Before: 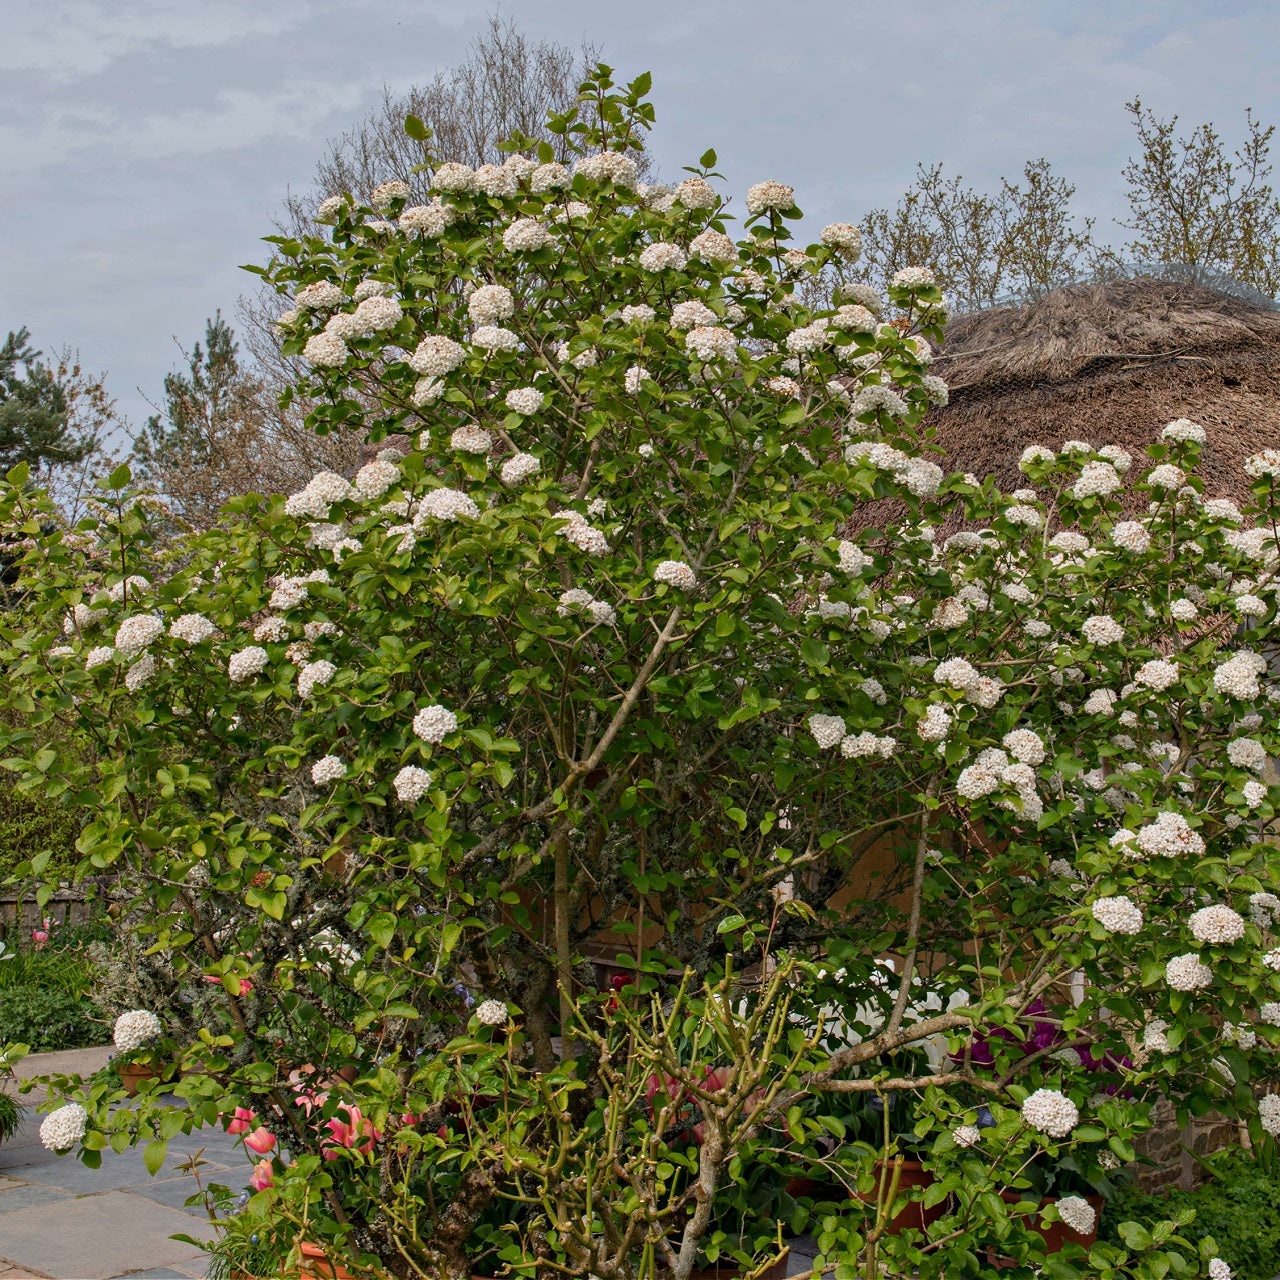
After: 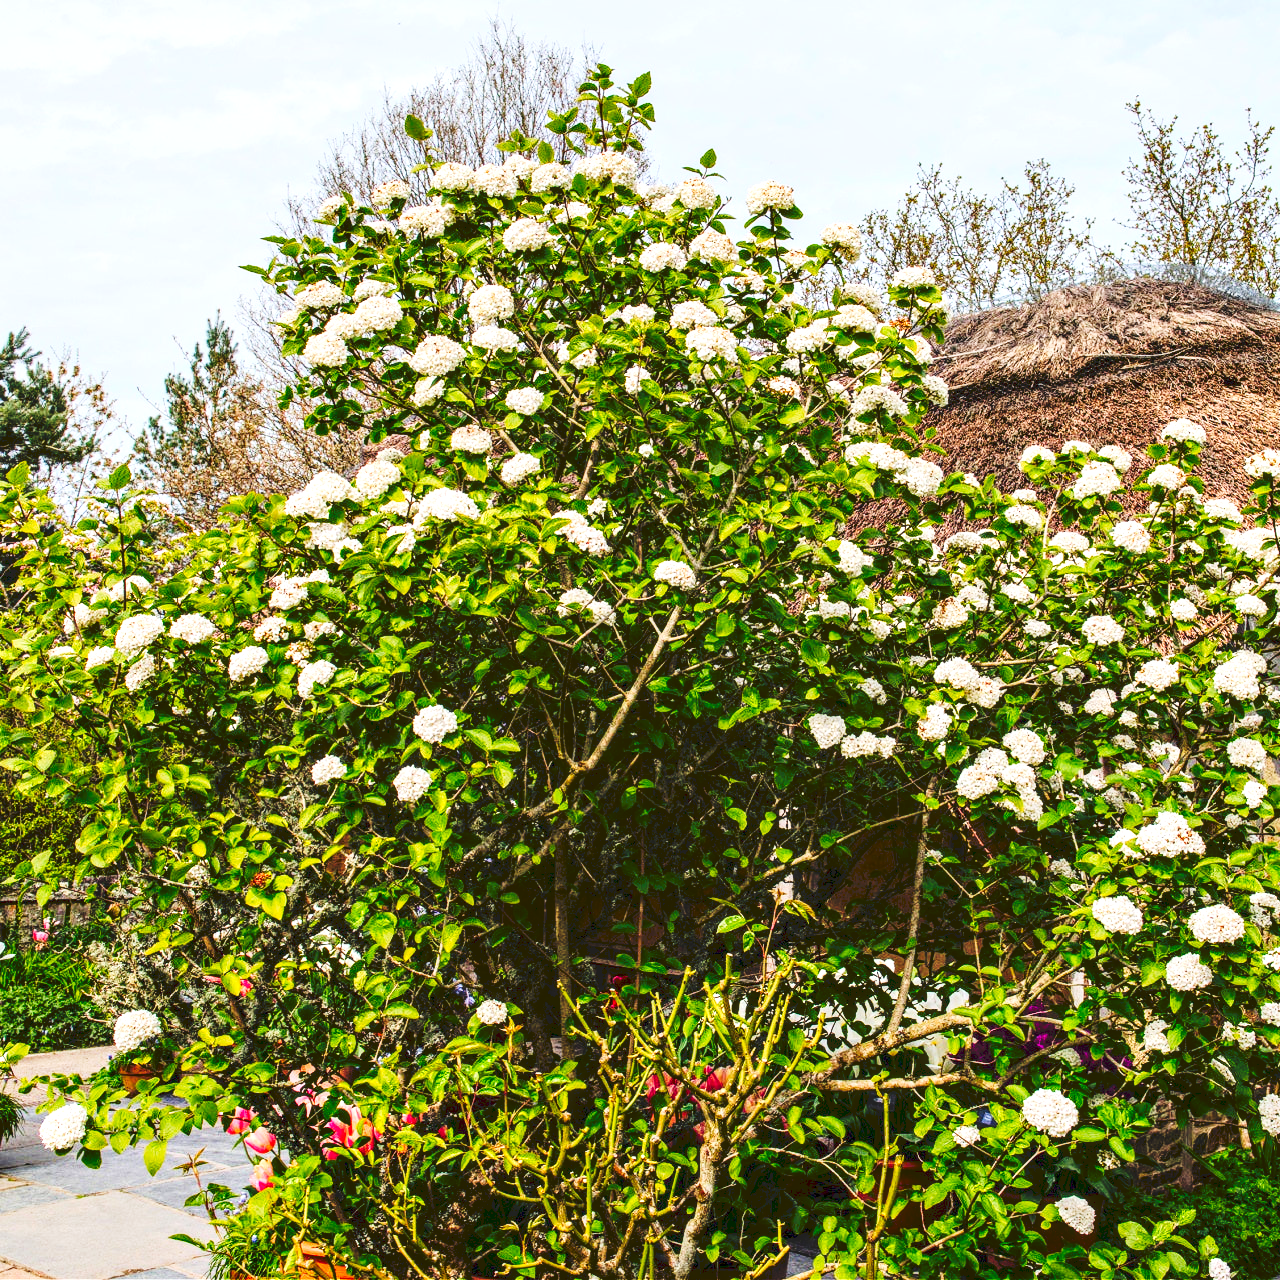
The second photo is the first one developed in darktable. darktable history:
local contrast: on, module defaults
tone equalizer: -8 EV -1.05 EV, -7 EV -1.01 EV, -6 EV -0.891 EV, -5 EV -0.578 EV, -3 EV 0.594 EV, -2 EV 0.878 EV, -1 EV 0.996 EV, +0 EV 1.07 EV
contrast brightness saturation: contrast 0.159, saturation 0.326
tone curve: curves: ch0 [(0, 0) (0.003, 0.108) (0.011, 0.108) (0.025, 0.108) (0.044, 0.113) (0.069, 0.113) (0.1, 0.121) (0.136, 0.136) (0.177, 0.16) (0.224, 0.192) (0.277, 0.246) (0.335, 0.324) (0.399, 0.419) (0.468, 0.518) (0.543, 0.622) (0.623, 0.721) (0.709, 0.815) (0.801, 0.893) (0.898, 0.949) (1, 1)], preserve colors none
